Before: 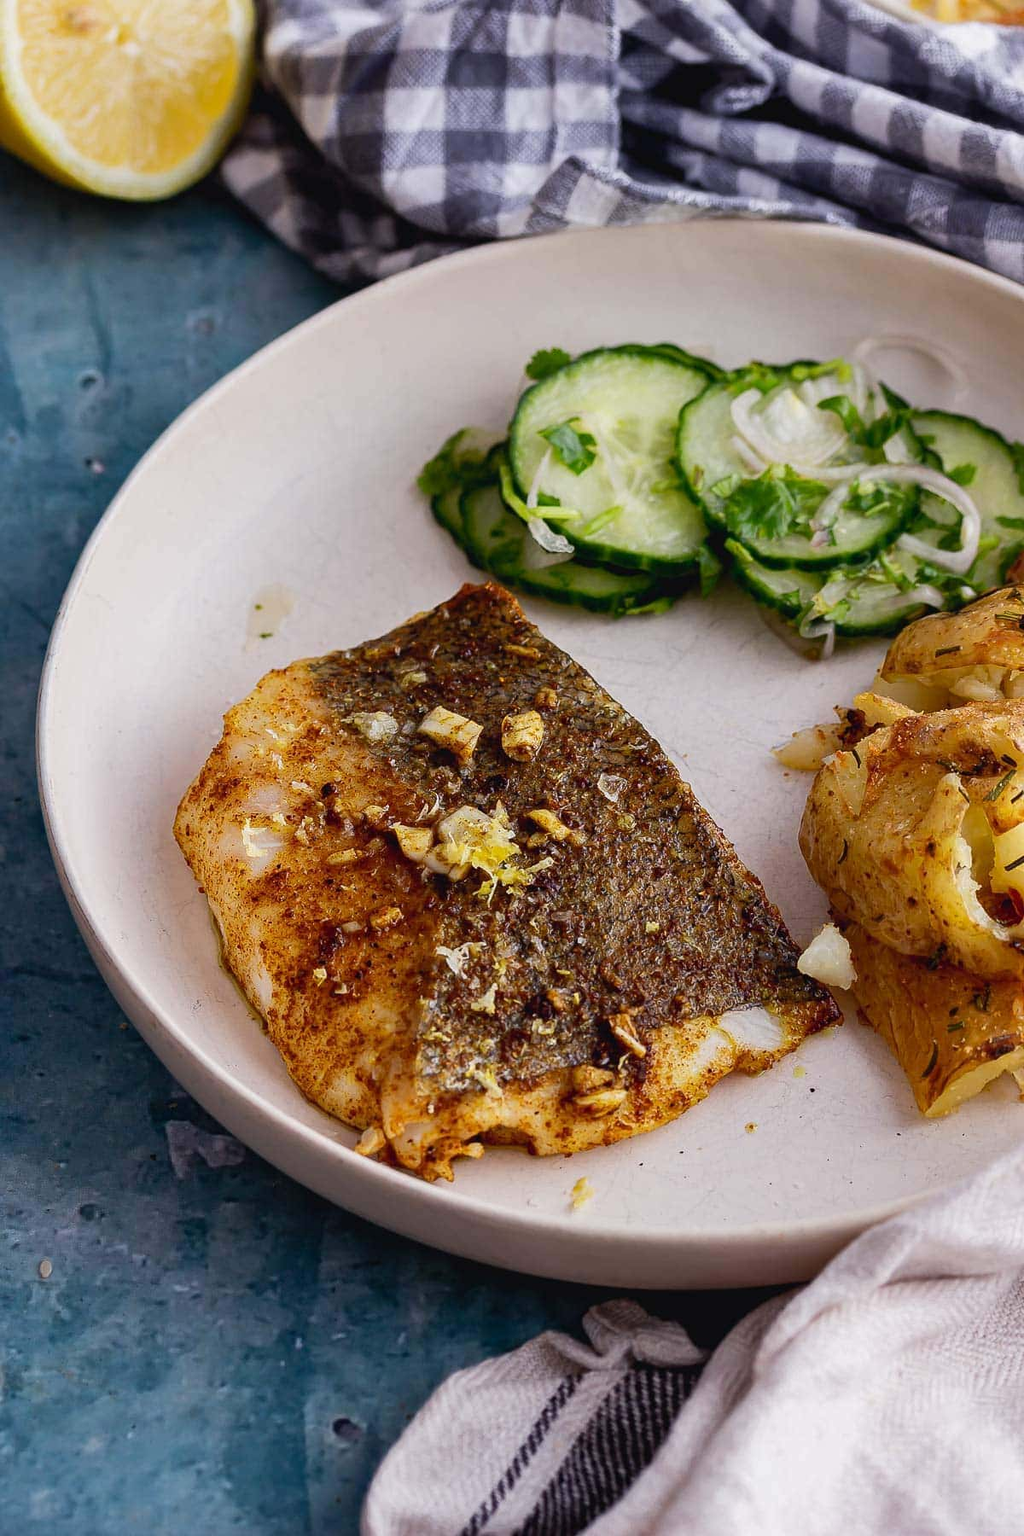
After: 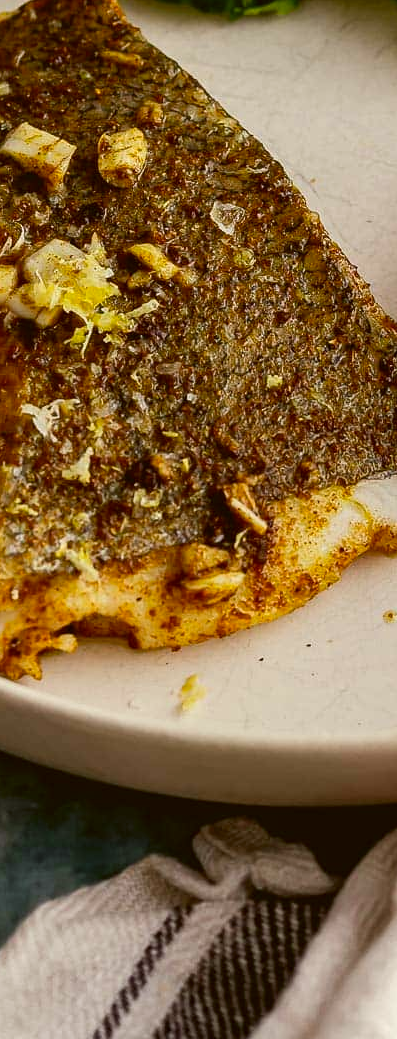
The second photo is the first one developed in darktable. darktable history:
crop: left 40.878%, top 39.176%, right 25.993%, bottom 3.081%
color correction: highlights a* -1.43, highlights b* 10.12, shadows a* 0.395, shadows b* 19.35
